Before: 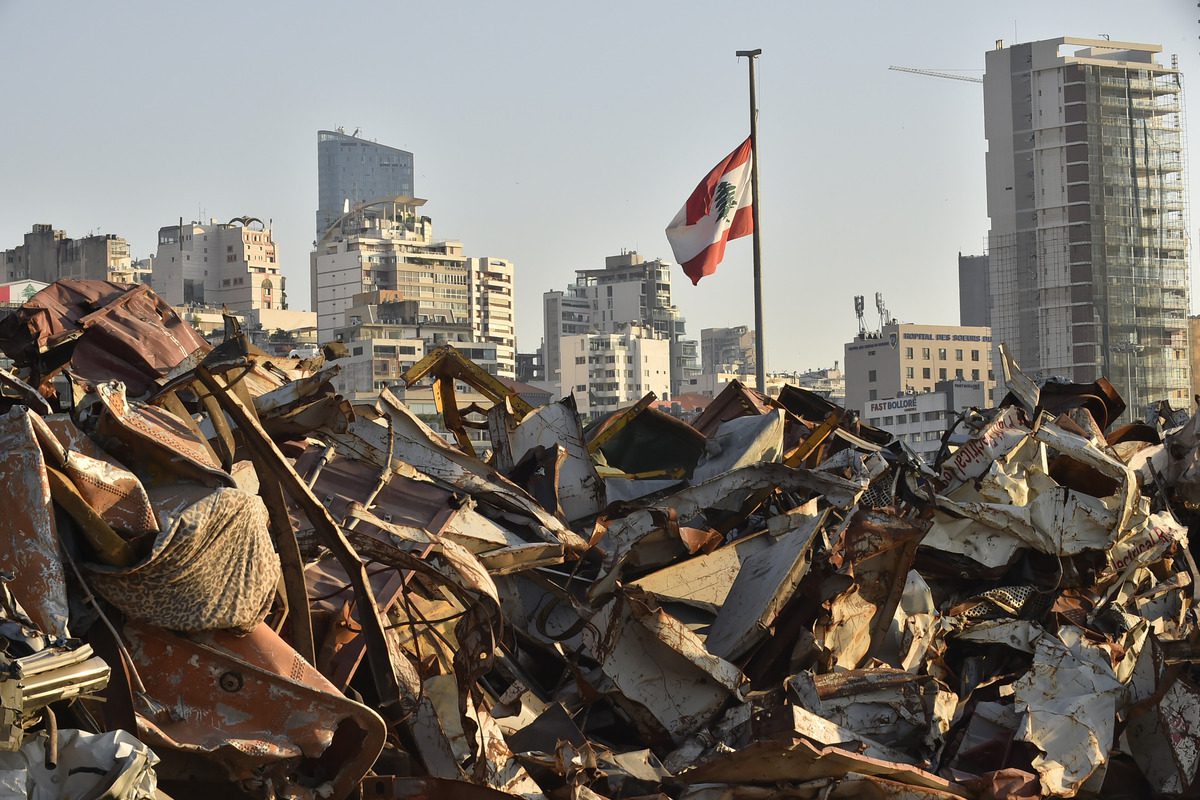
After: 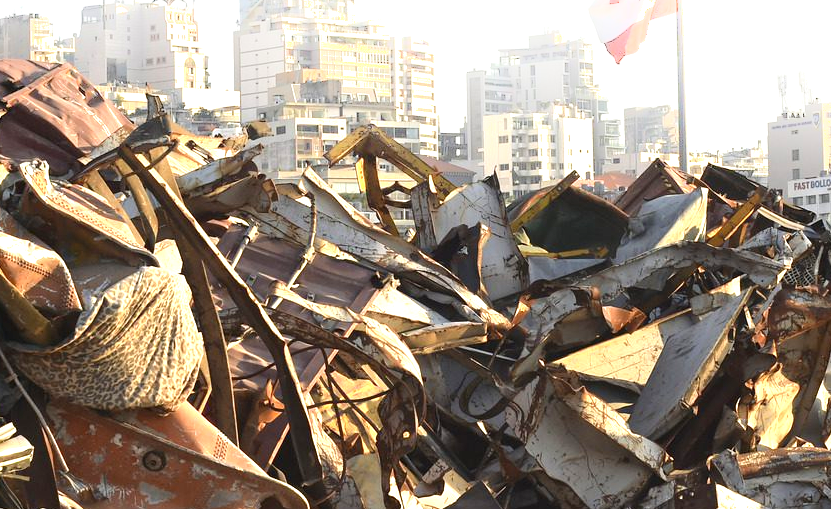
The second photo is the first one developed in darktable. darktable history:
exposure: black level correction 0, exposure 1.173 EV, compensate exposure bias true, compensate highlight preservation false
shadows and highlights: highlights 70.7, soften with gaussian
crop: left 6.488%, top 27.668%, right 24.183%, bottom 8.656%
